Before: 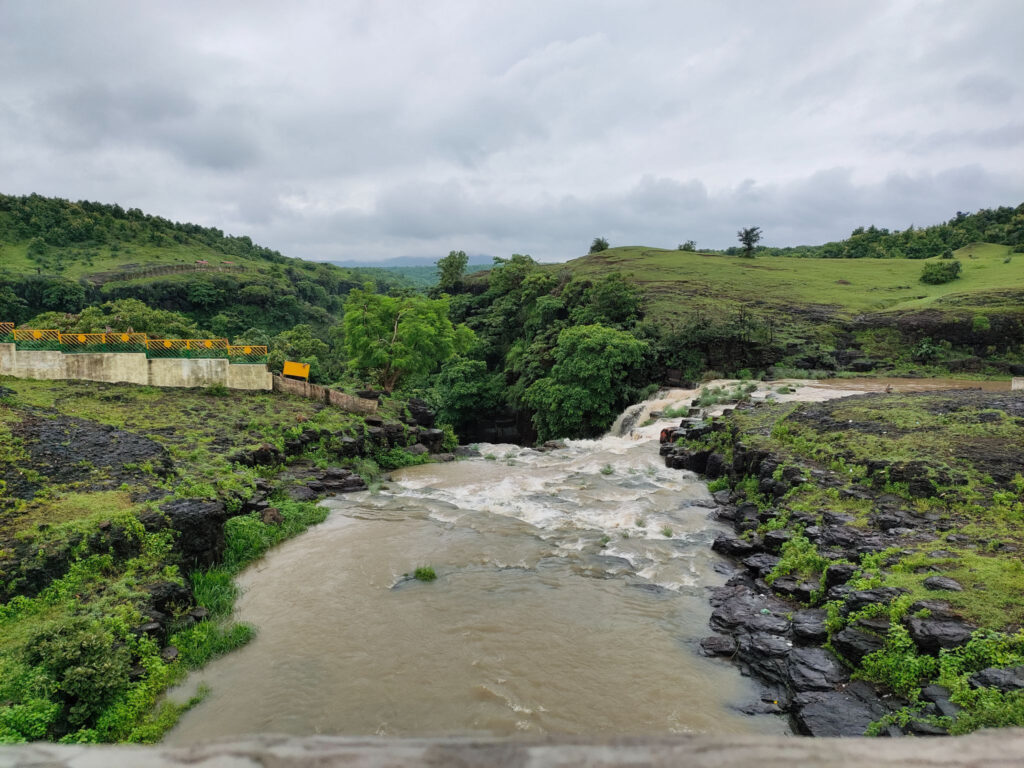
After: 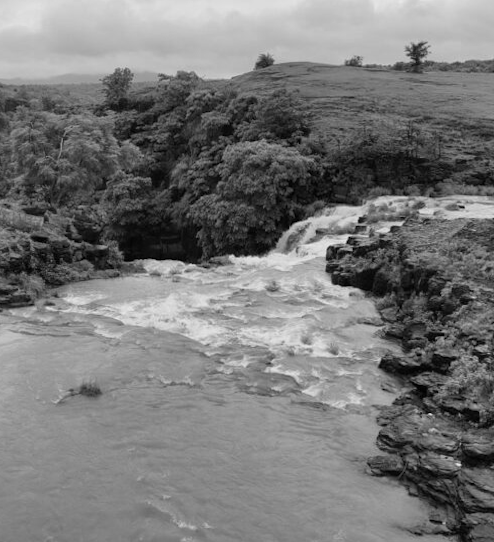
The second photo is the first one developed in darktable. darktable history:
crop: left 31.379%, top 24.658%, right 20.326%, bottom 6.628%
rotate and perspective: lens shift (horizontal) -0.055, automatic cropping off
monochrome: on, module defaults
